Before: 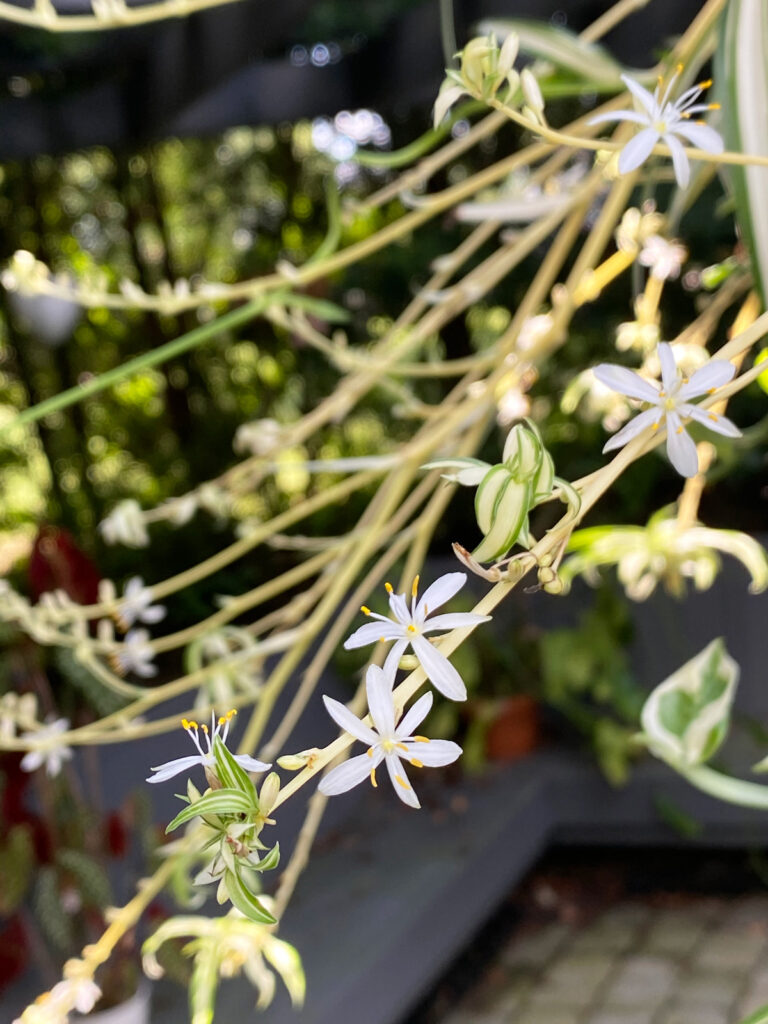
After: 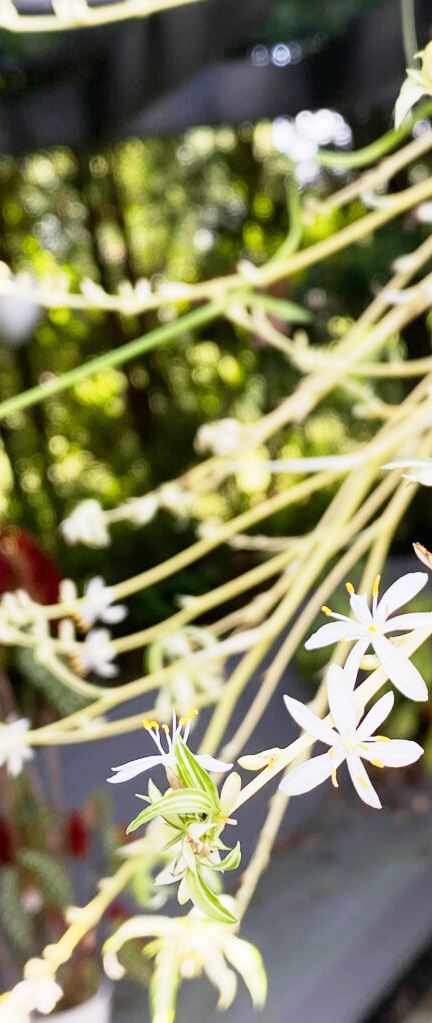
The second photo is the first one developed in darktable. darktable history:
exposure: exposure 0.6 EV, compensate highlight preservation false
crop: left 5.114%, right 38.589%
base curve: curves: ch0 [(0, 0) (0.088, 0.125) (0.176, 0.251) (0.354, 0.501) (0.613, 0.749) (1, 0.877)], preserve colors none
